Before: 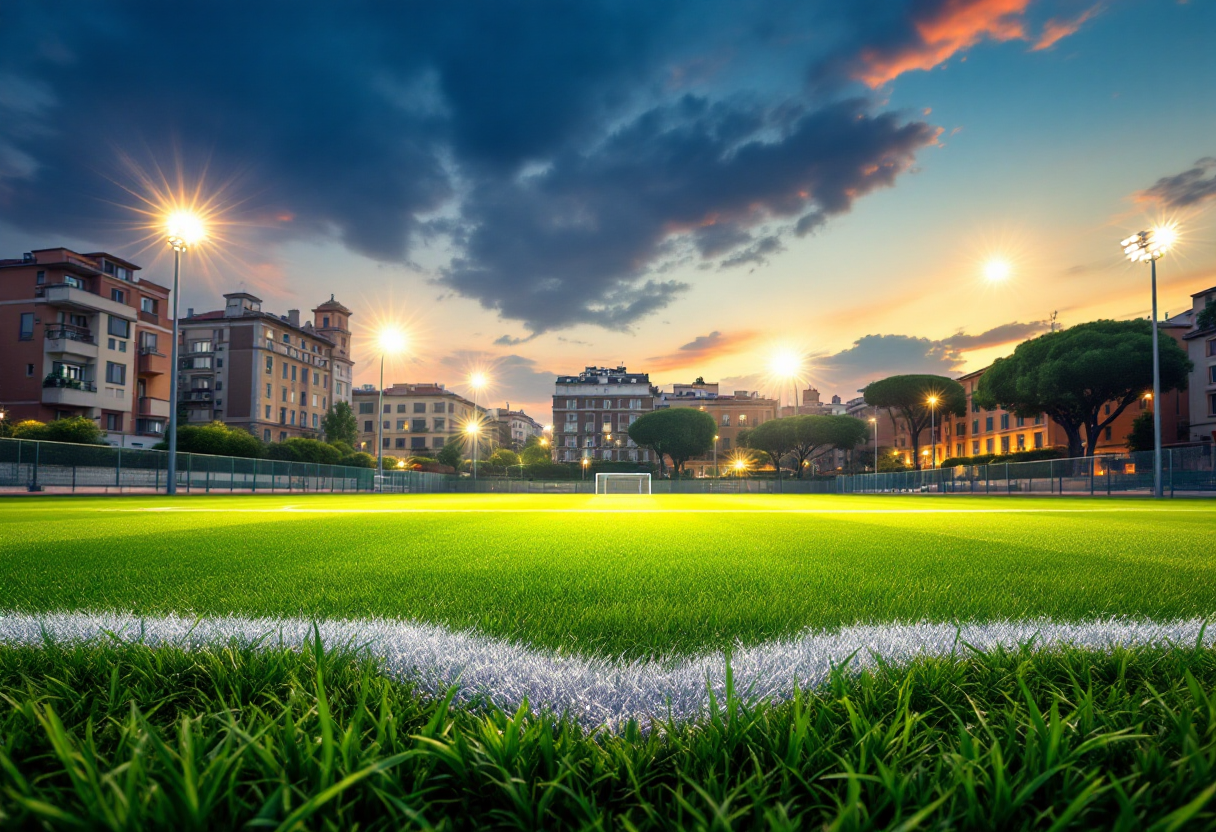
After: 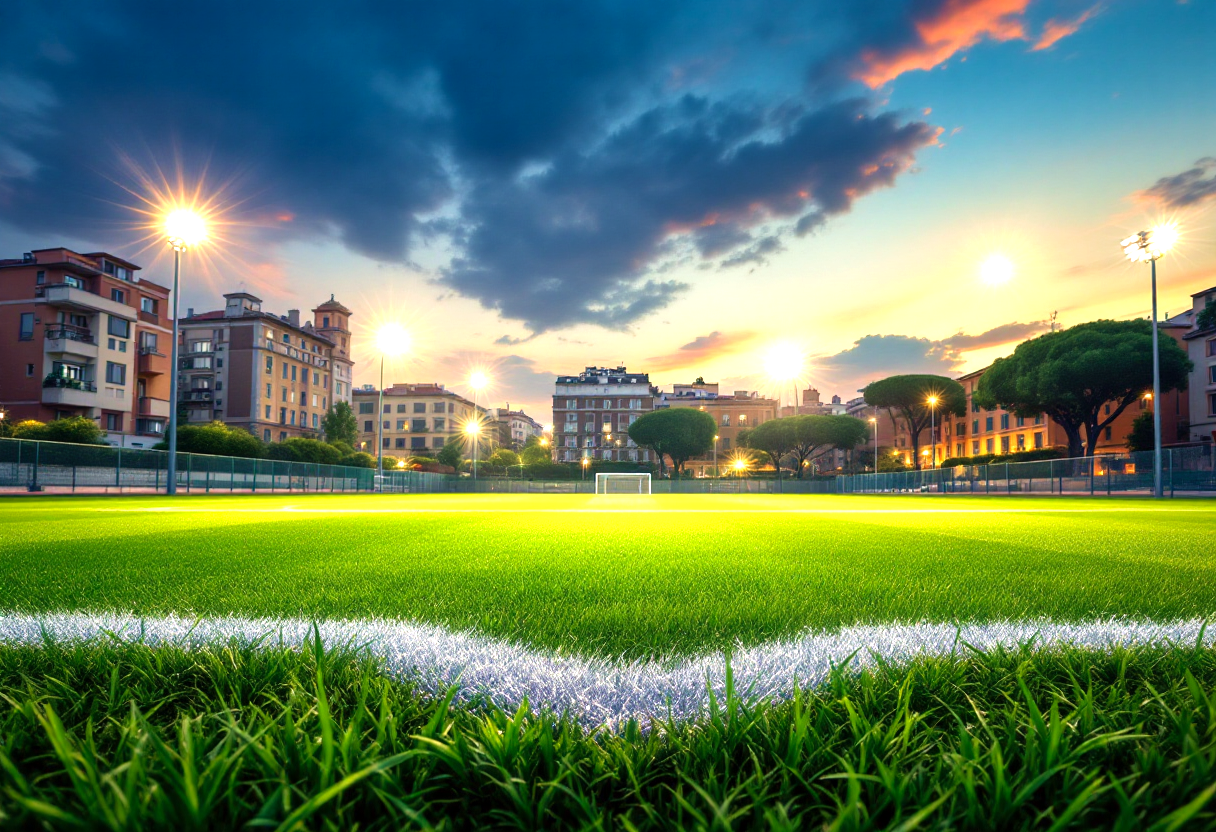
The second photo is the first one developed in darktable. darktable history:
velvia: on, module defaults
levels: levels [0, 0.43, 0.859]
